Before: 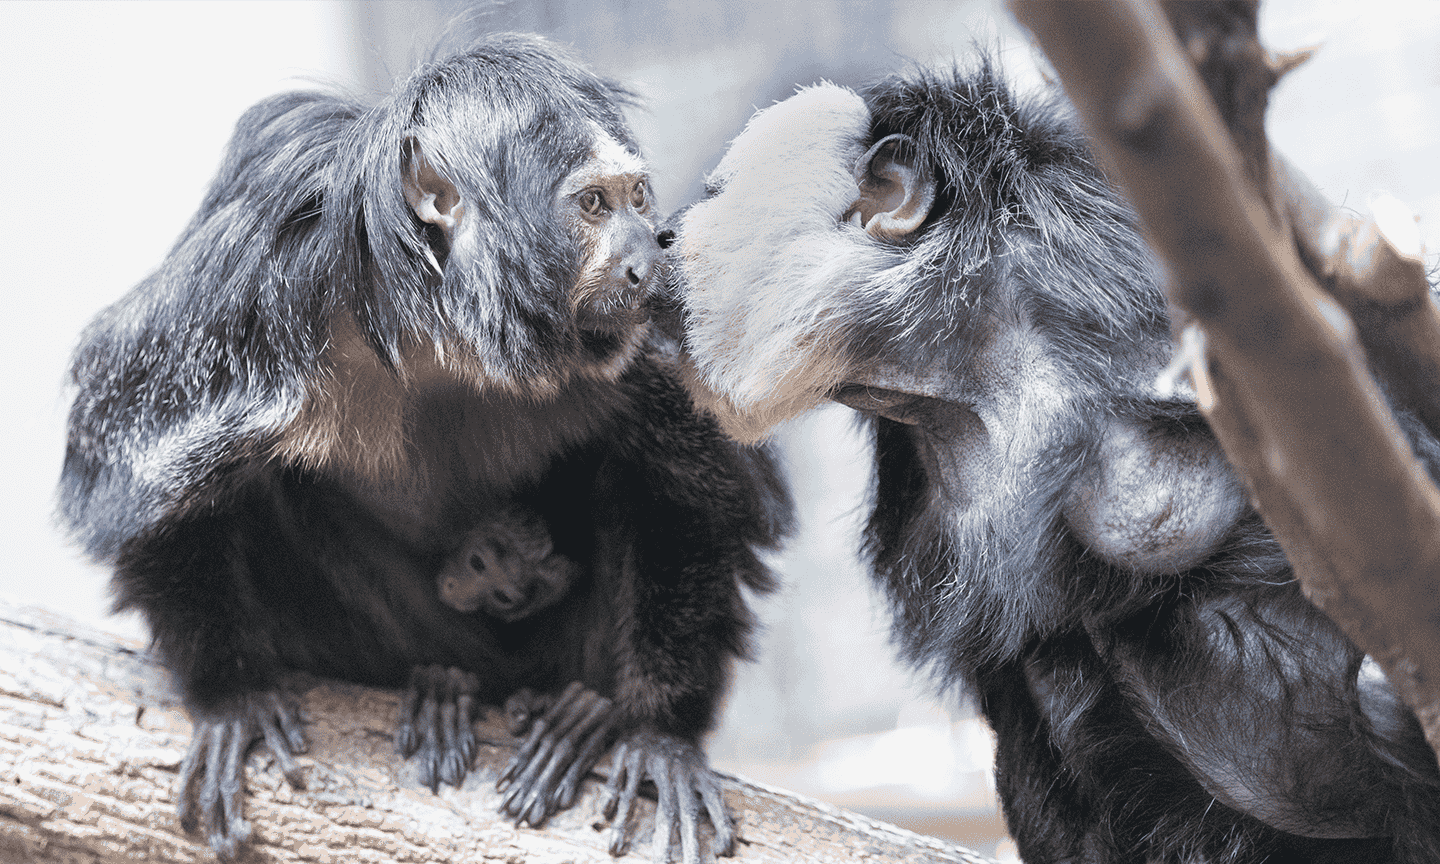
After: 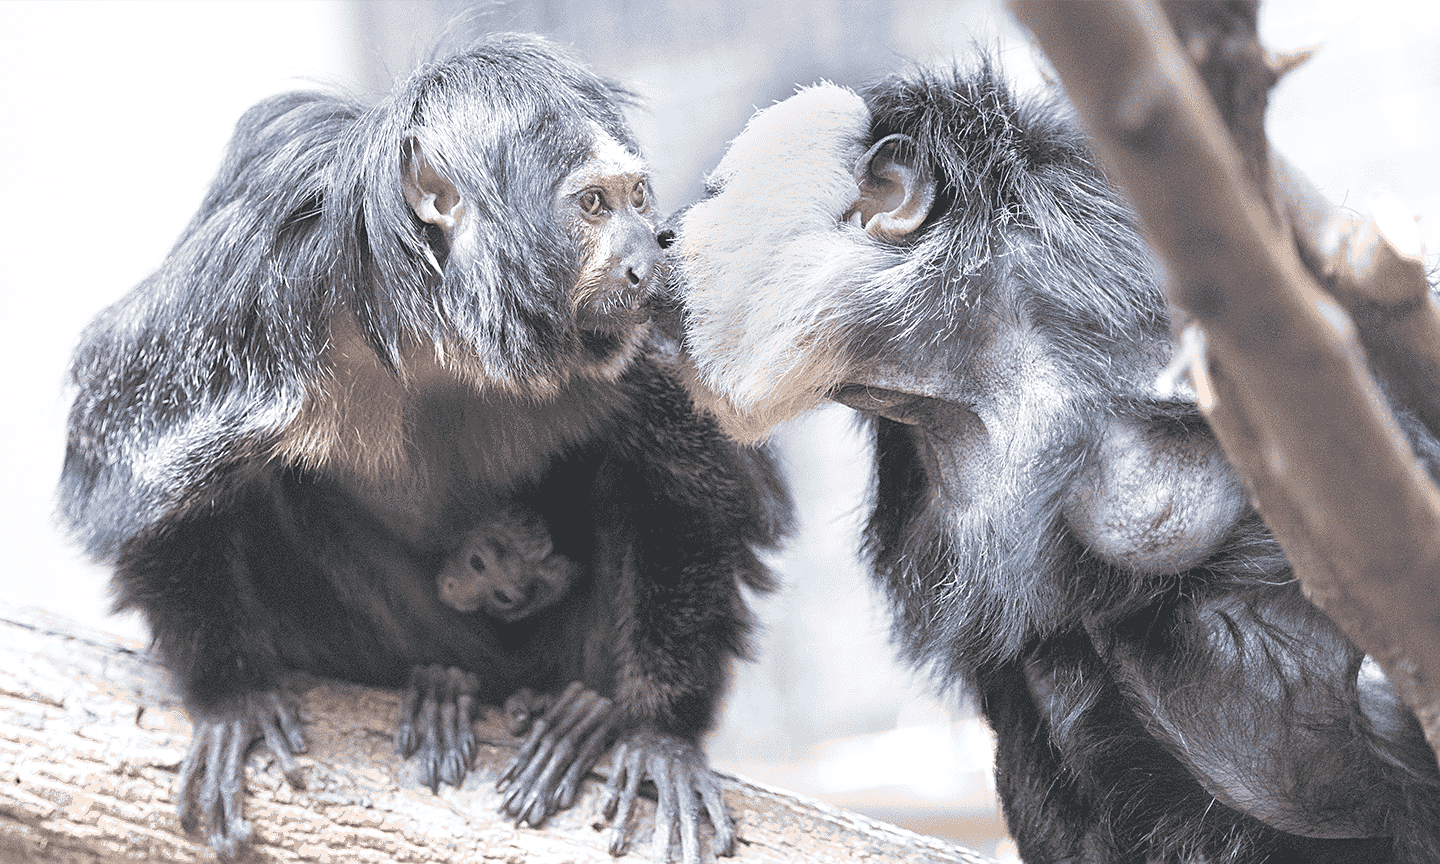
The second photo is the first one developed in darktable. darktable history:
sharpen: radius 1.864, amount 0.398, threshold 1.271
contrast brightness saturation: contrast -0.15, brightness 0.05, saturation -0.12
exposure: black level correction 0.001, exposure 0.5 EV, compensate exposure bias true, compensate highlight preservation false
